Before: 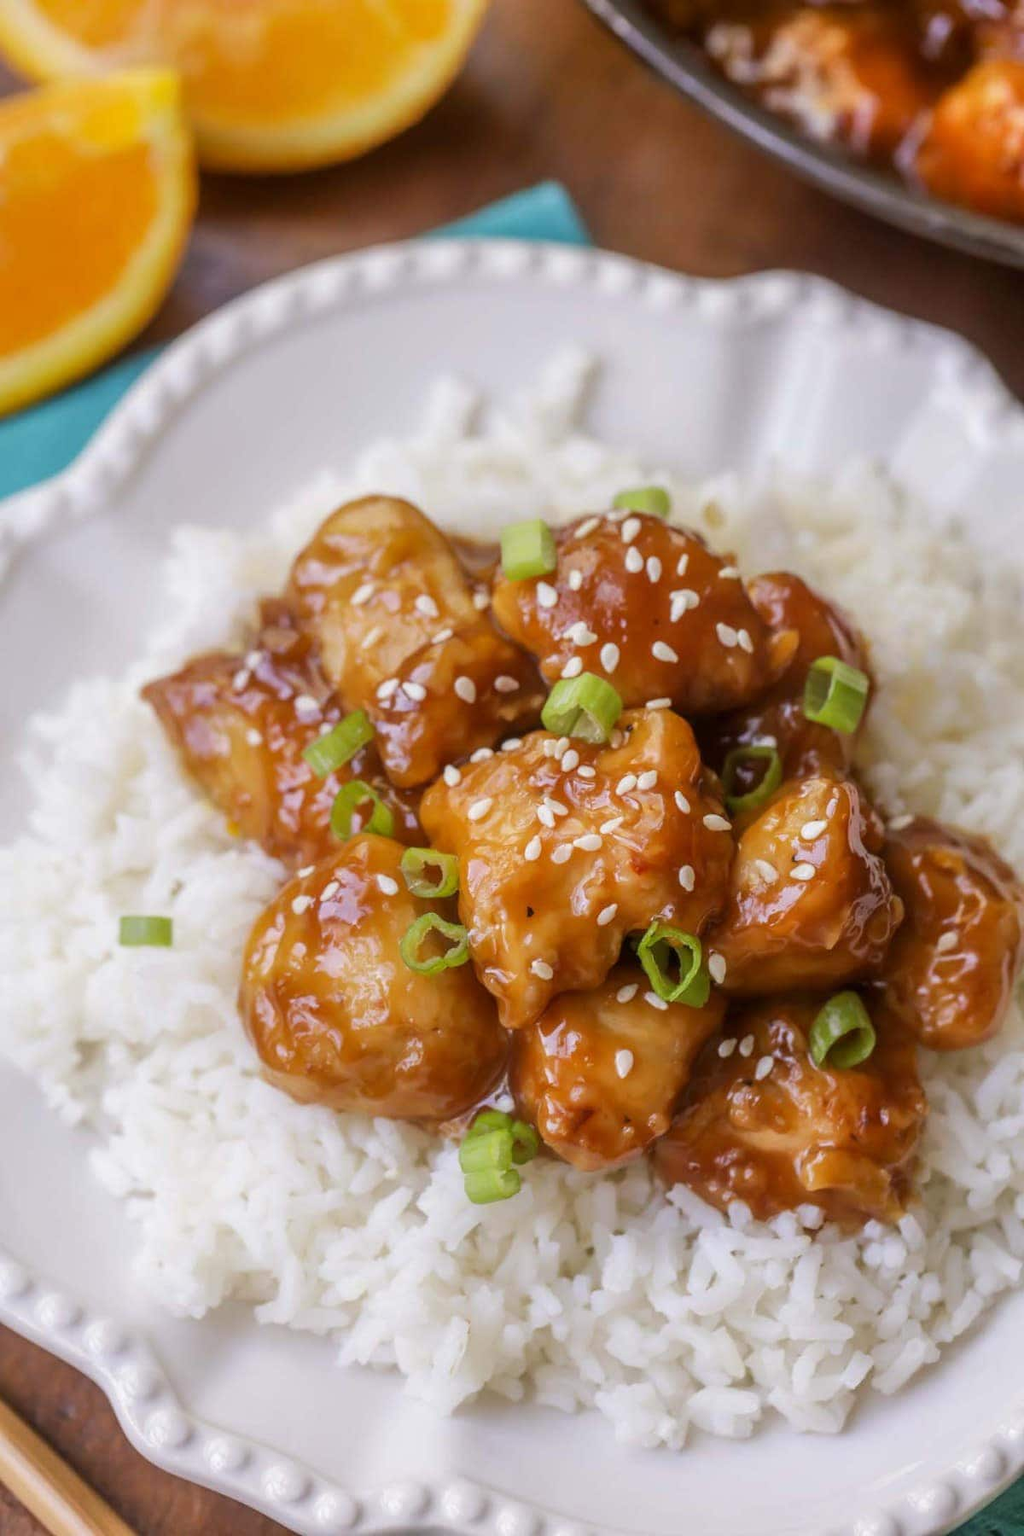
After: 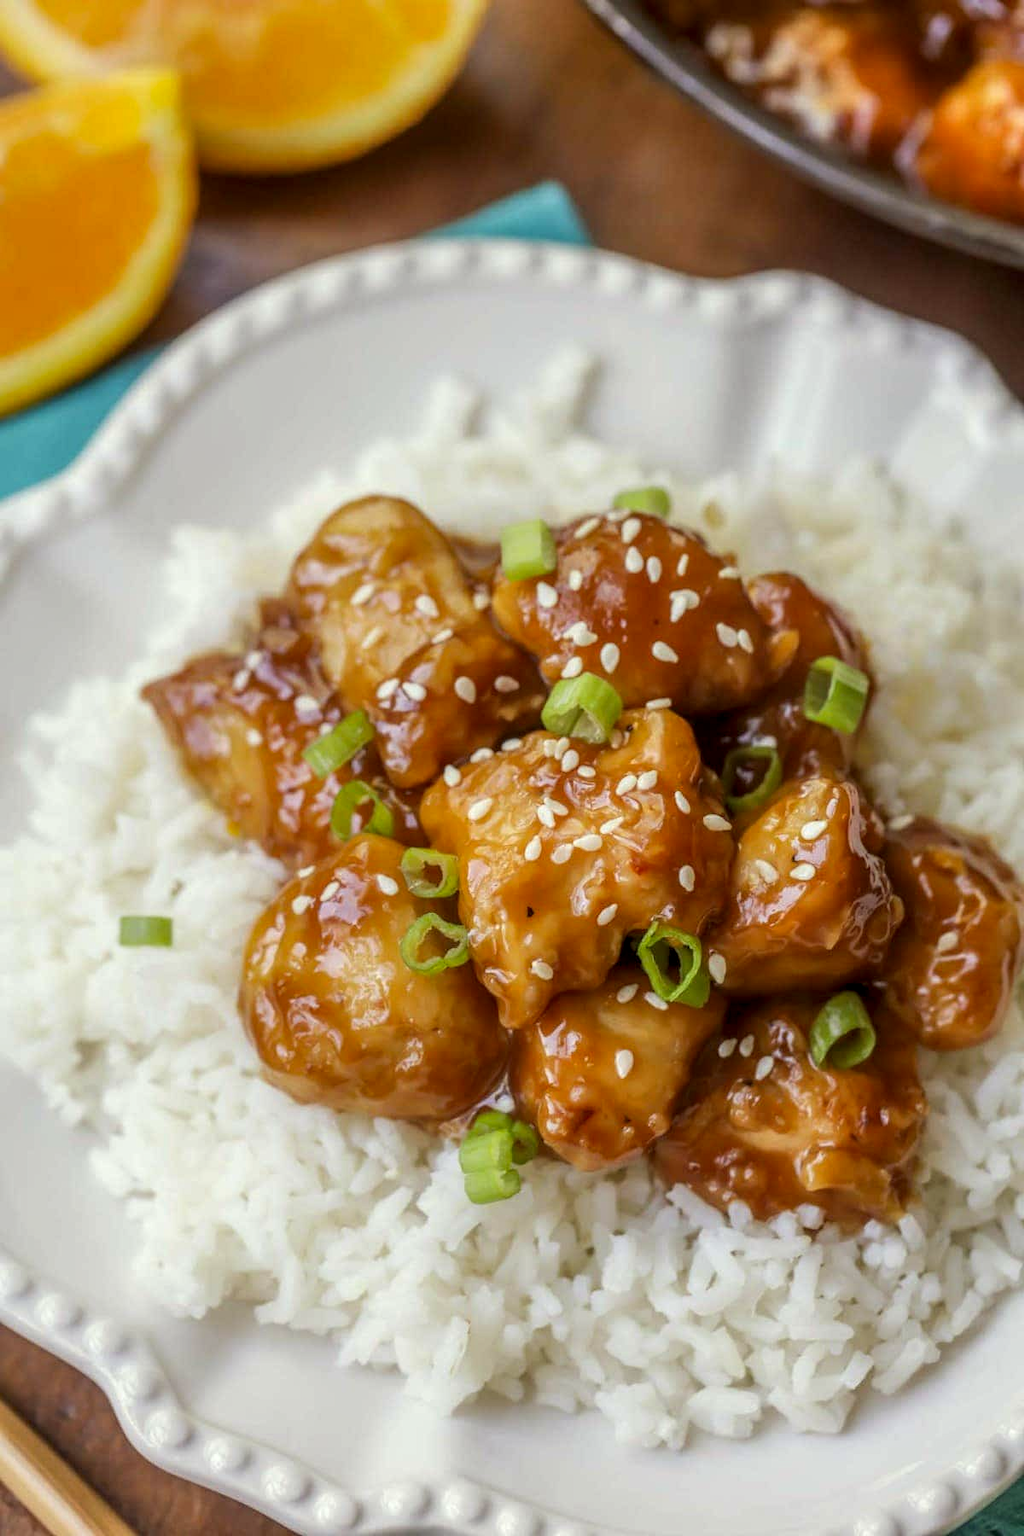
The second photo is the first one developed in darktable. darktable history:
color correction: highlights a* -4.42, highlights b* 6.52
local contrast: on, module defaults
